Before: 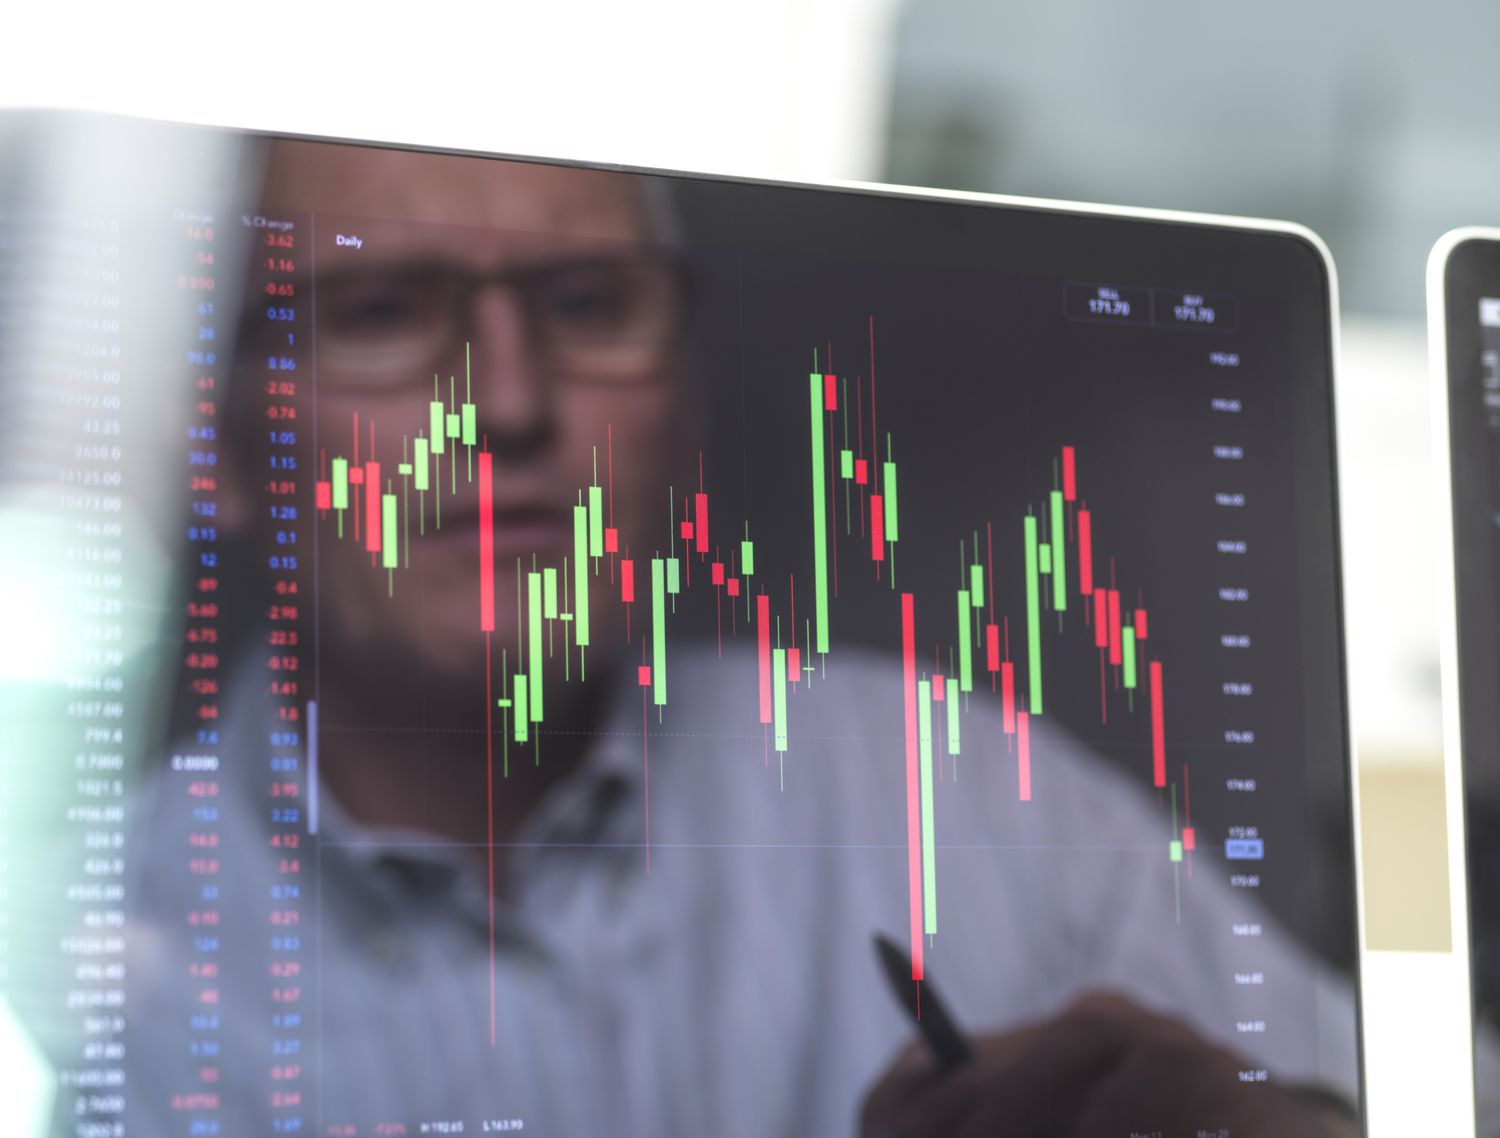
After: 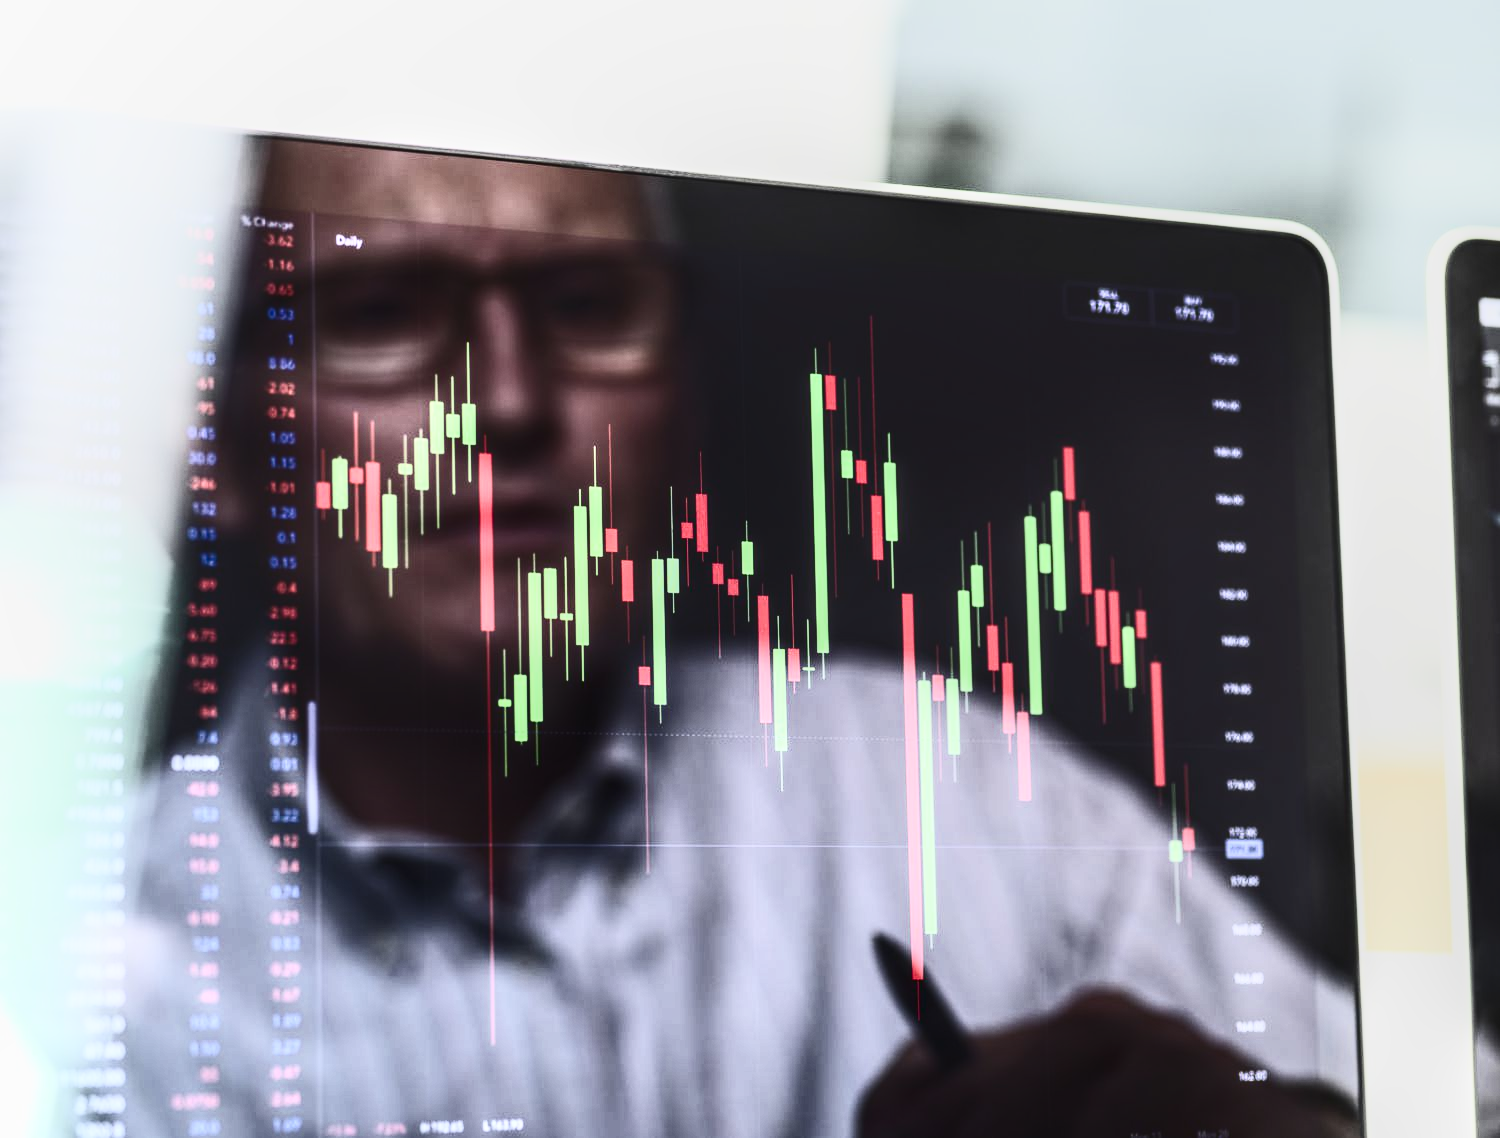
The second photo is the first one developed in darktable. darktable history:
contrast brightness saturation: contrast 0.916, brightness 0.192
filmic rgb: black relative exposure -7.65 EV, white relative exposure 4.56 EV, threshold 2.97 EV, hardness 3.61, enable highlight reconstruction true
haze removal: compatibility mode true, adaptive false
local contrast: on, module defaults
